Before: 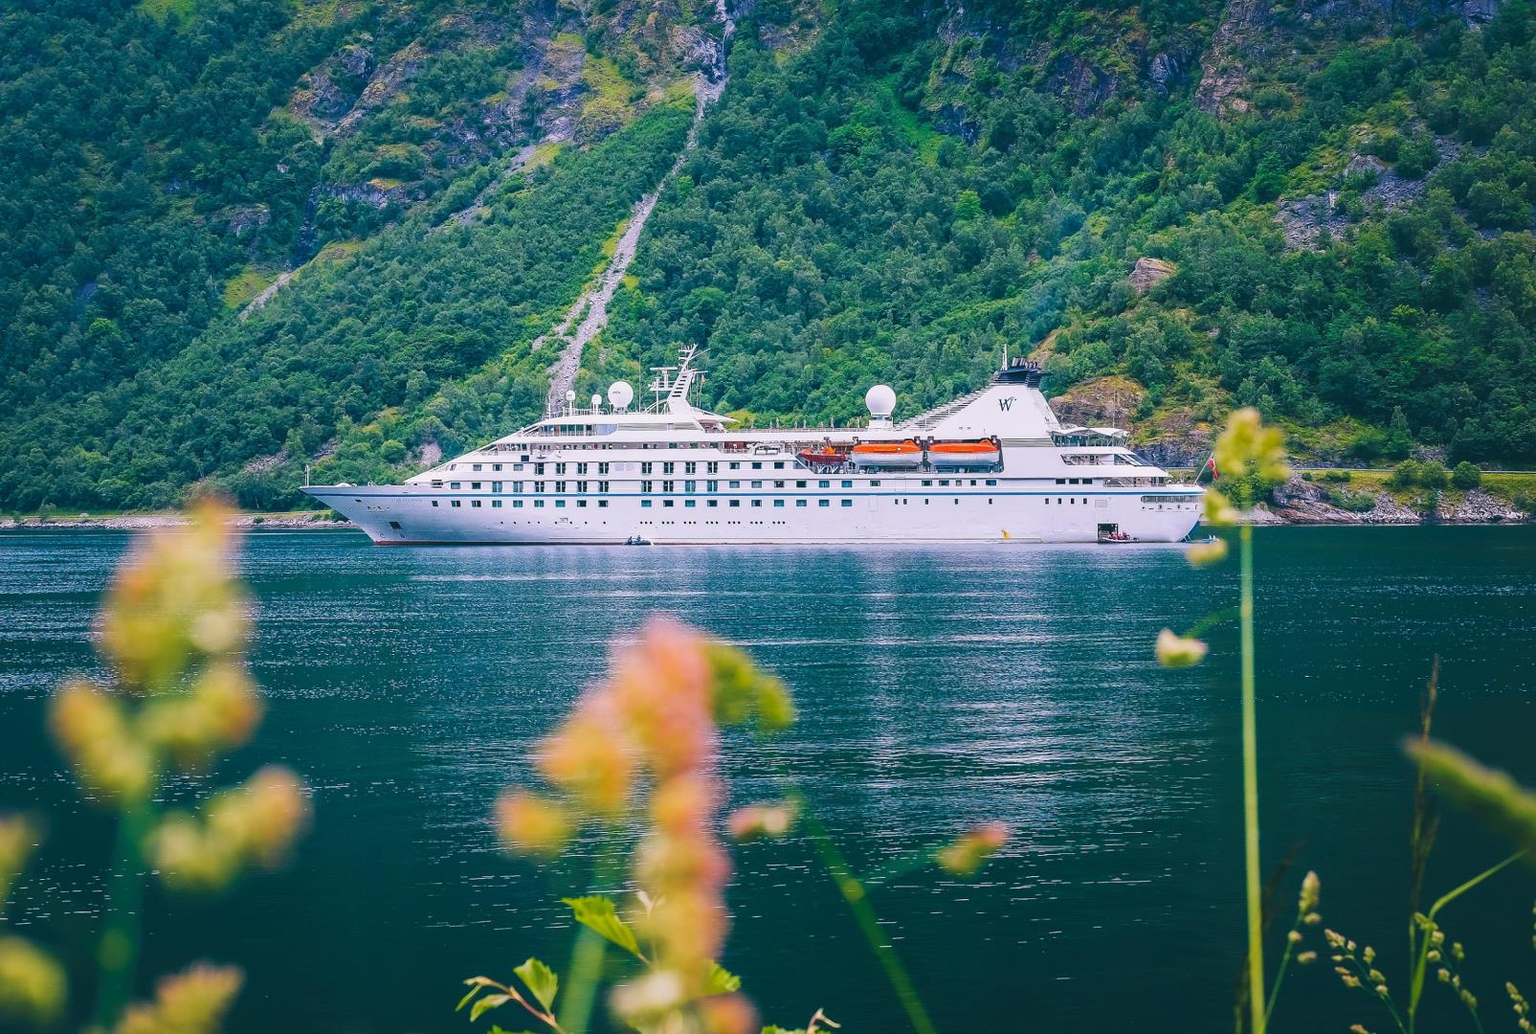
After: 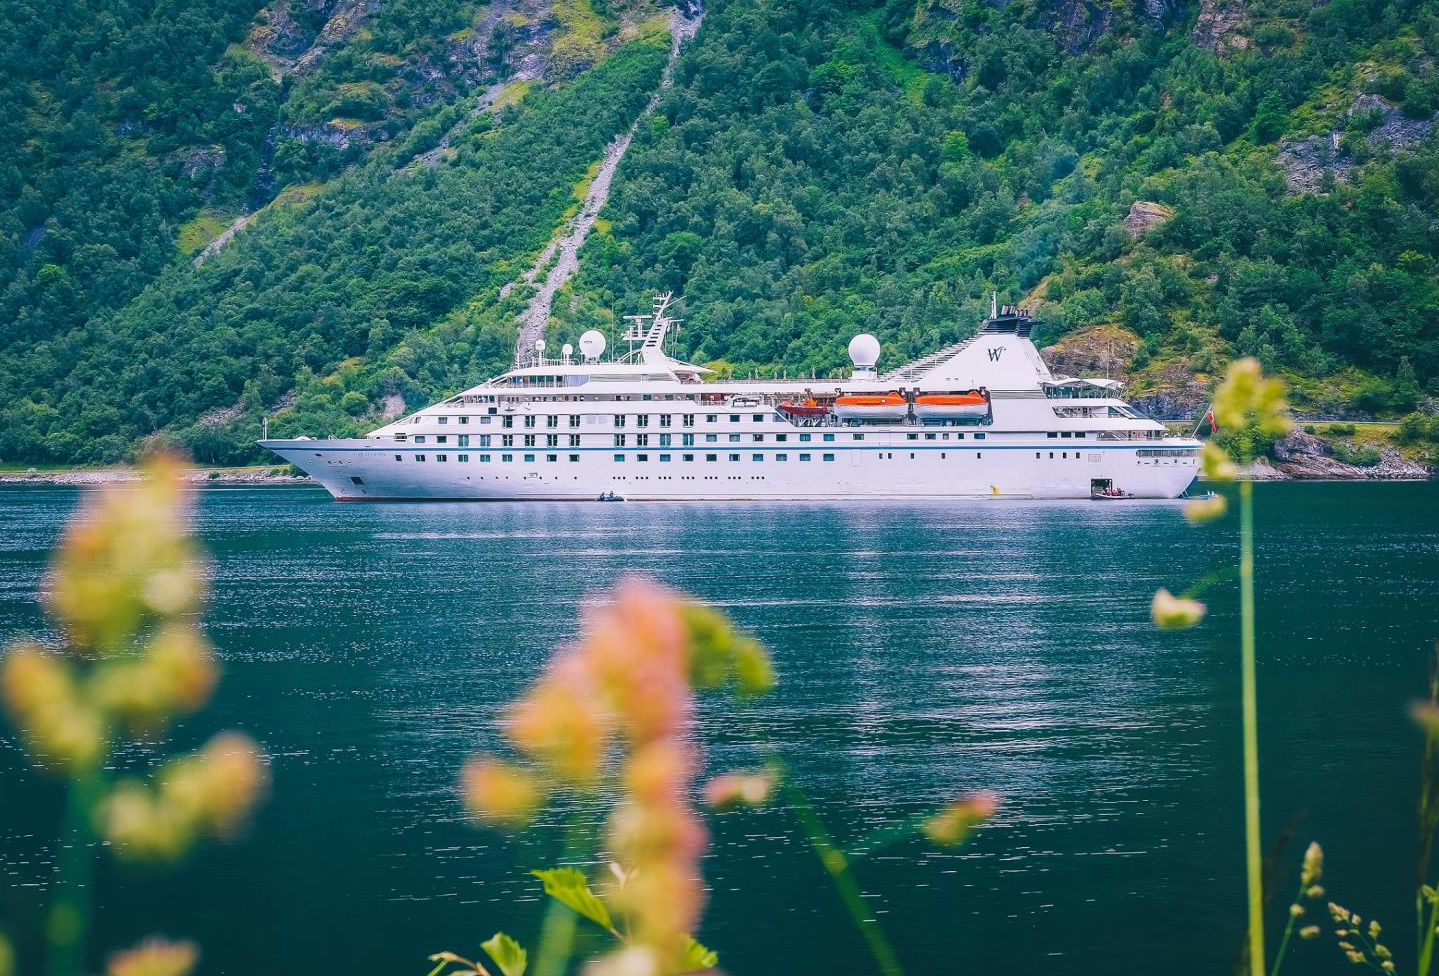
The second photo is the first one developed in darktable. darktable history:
crop: left 3.49%, top 6.383%, right 6.829%, bottom 3.196%
